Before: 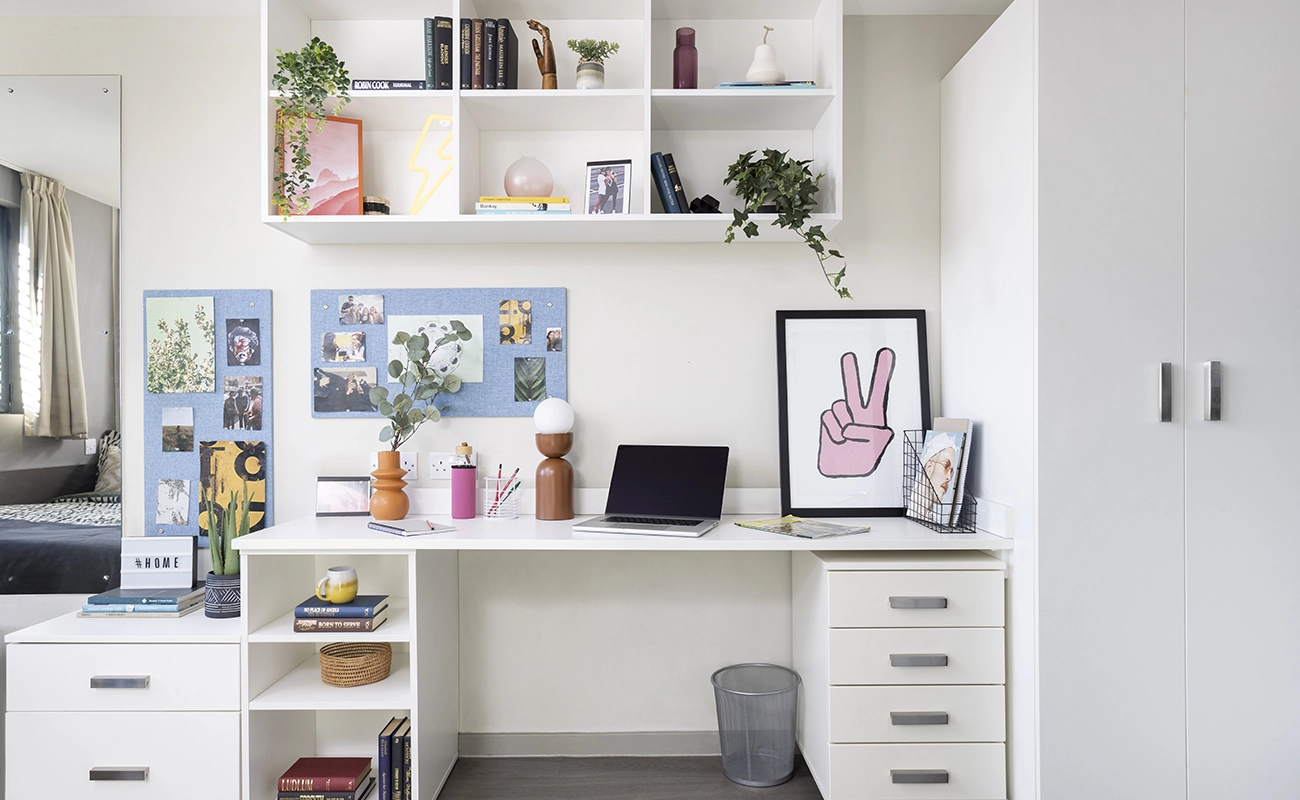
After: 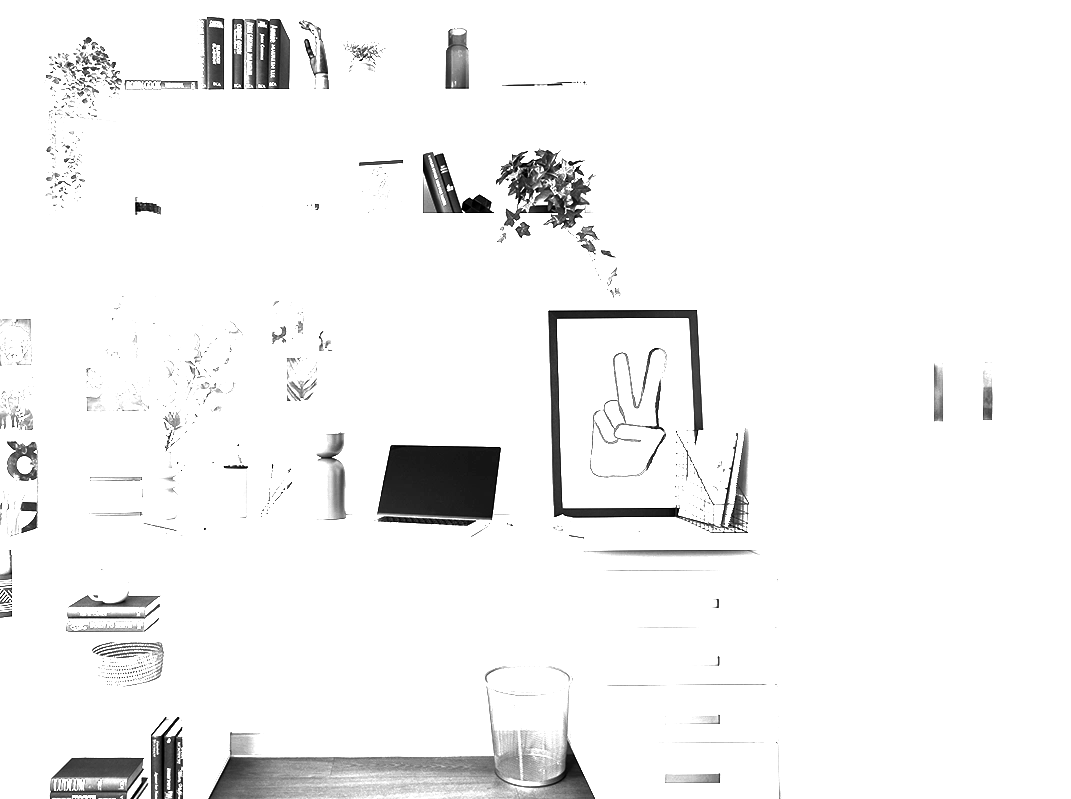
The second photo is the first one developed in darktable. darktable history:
color balance rgb: perceptual saturation grading › global saturation 25%, perceptual brilliance grading › global brilliance 35%, perceptual brilliance grading › highlights 50%, perceptual brilliance grading › mid-tones 60%, perceptual brilliance grading › shadows 35%, global vibrance 20%
monochrome: on, module defaults
crop: left 17.582%, bottom 0.031%
tone equalizer: -8 EV -0.75 EV, -7 EV -0.7 EV, -6 EV -0.6 EV, -5 EV -0.4 EV, -3 EV 0.4 EV, -2 EV 0.6 EV, -1 EV 0.7 EV, +0 EV 0.75 EV, edges refinement/feathering 500, mask exposure compensation -1.57 EV, preserve details no
